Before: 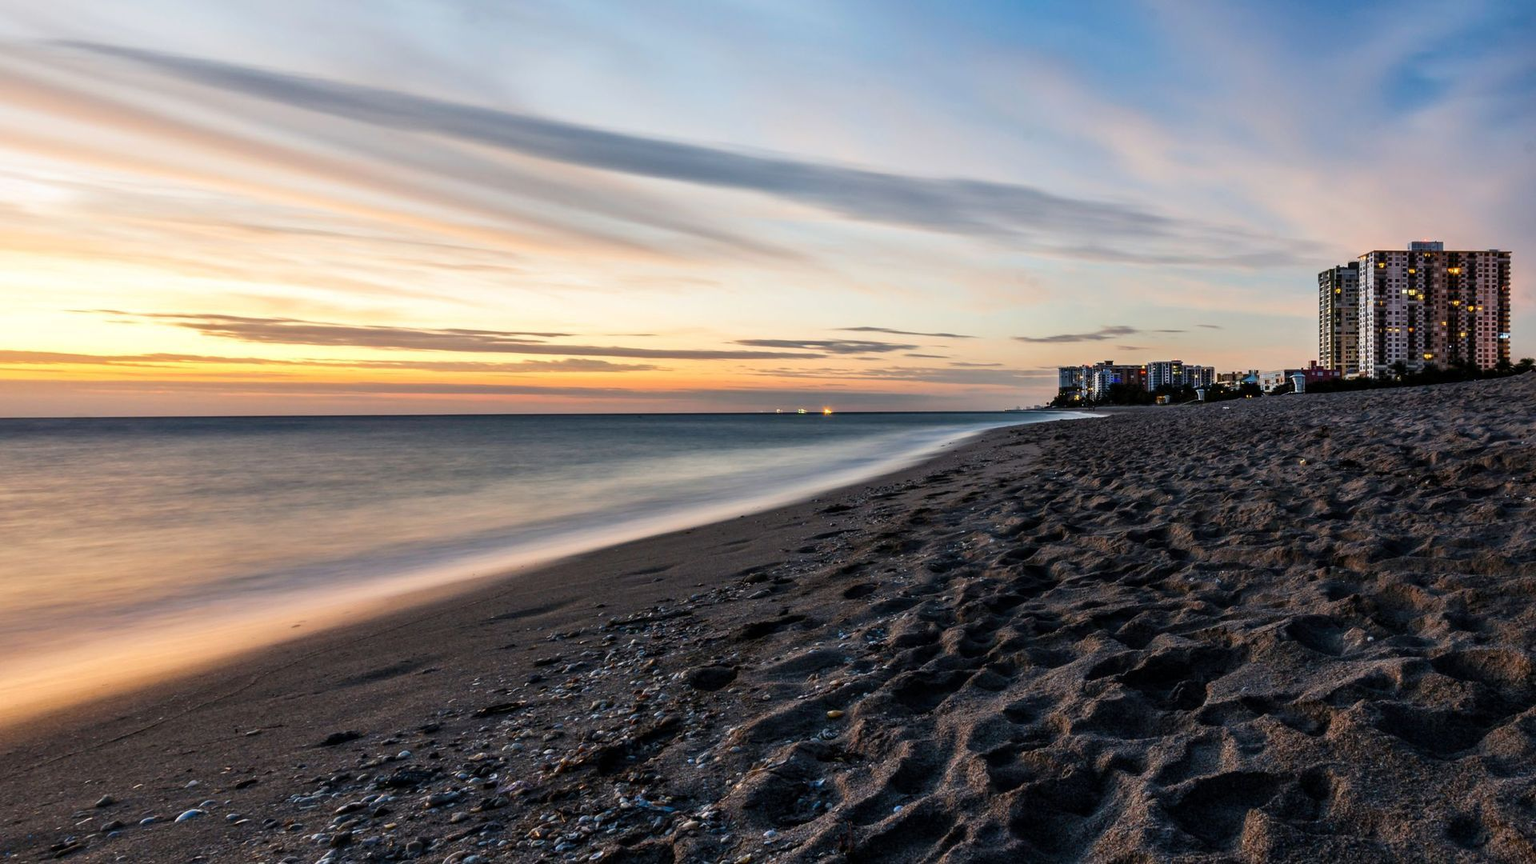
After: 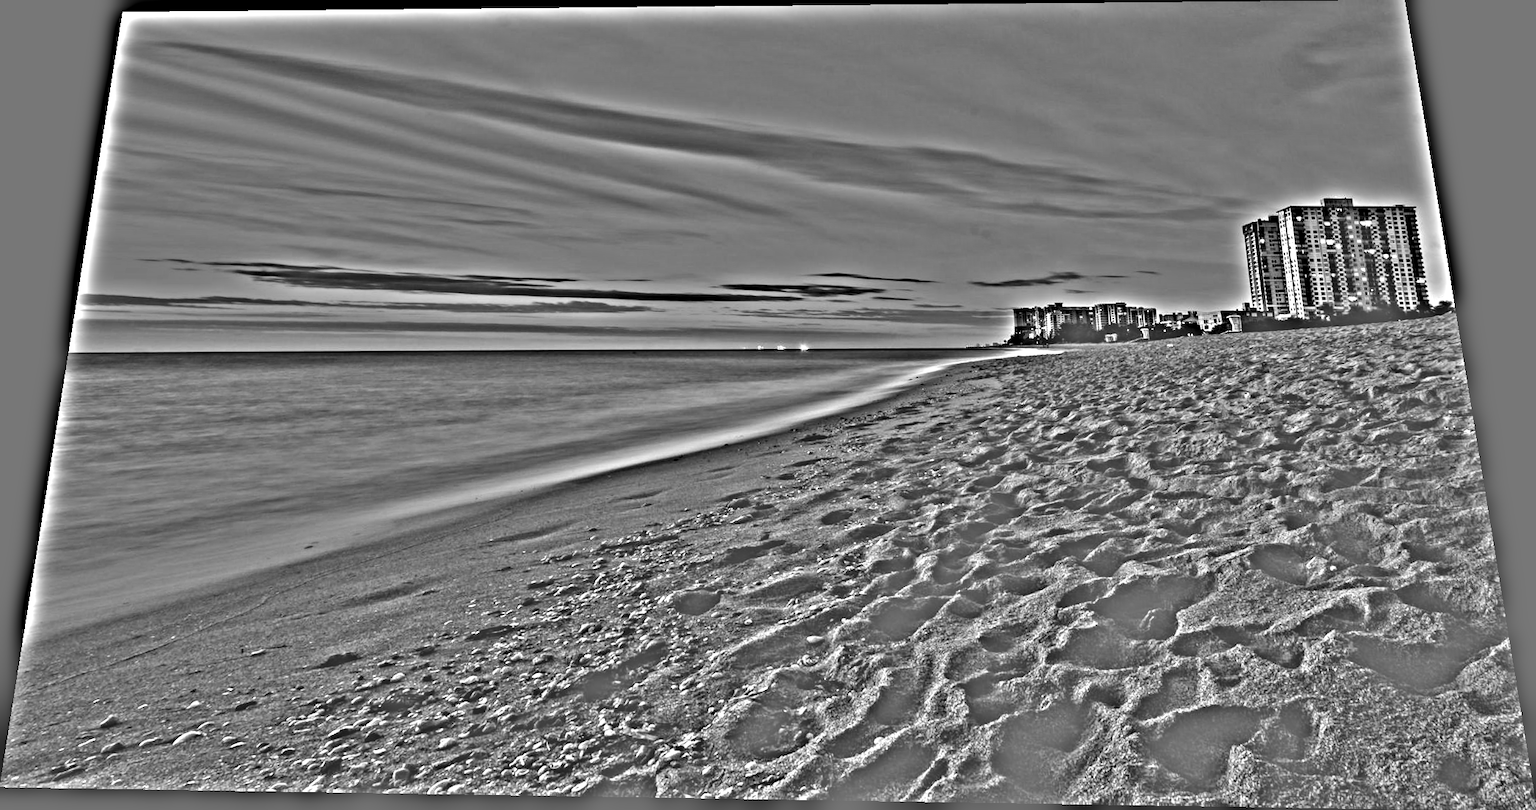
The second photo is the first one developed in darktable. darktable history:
rotate and perspective: rotation 0.128°, lens shift (vertical) -0.181, lens shift (horizontal) -0.044, shear 0.001, automatic cropping off
highpass: on, module defaults
